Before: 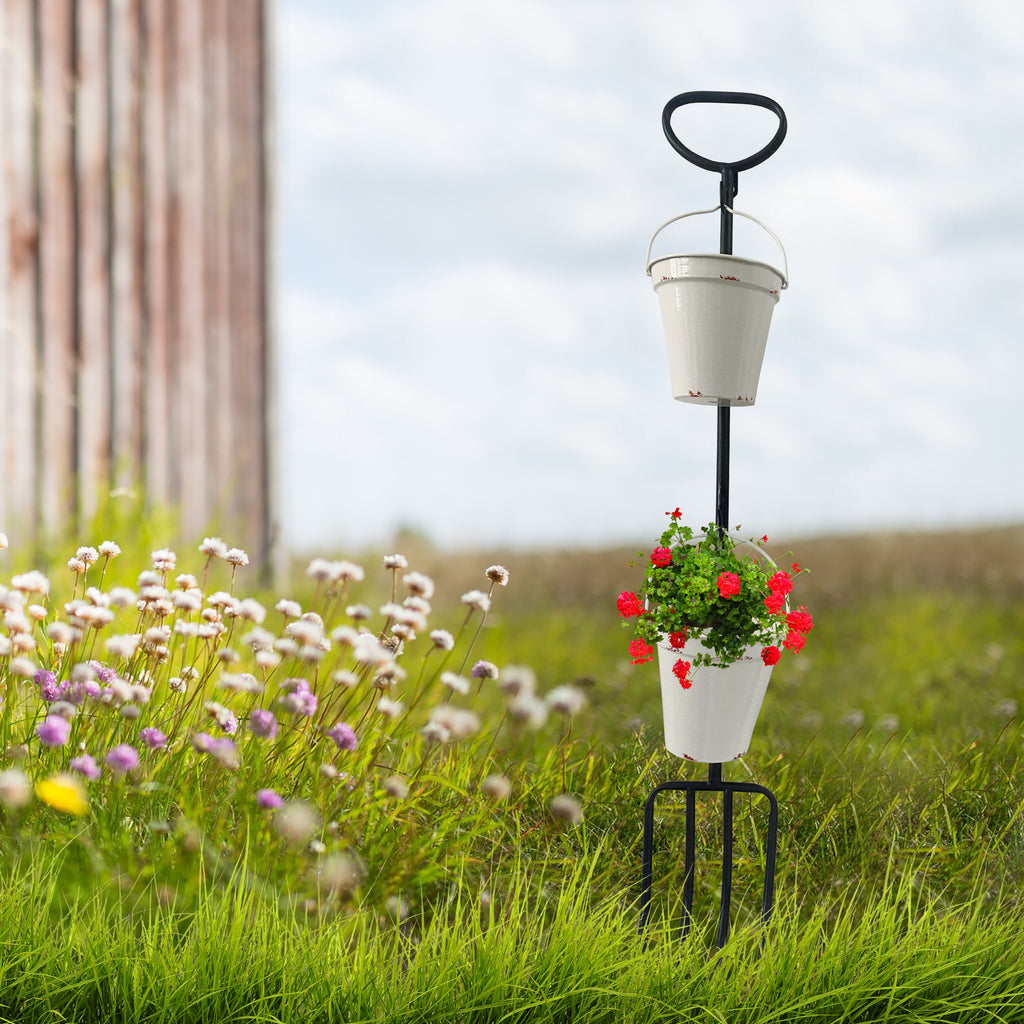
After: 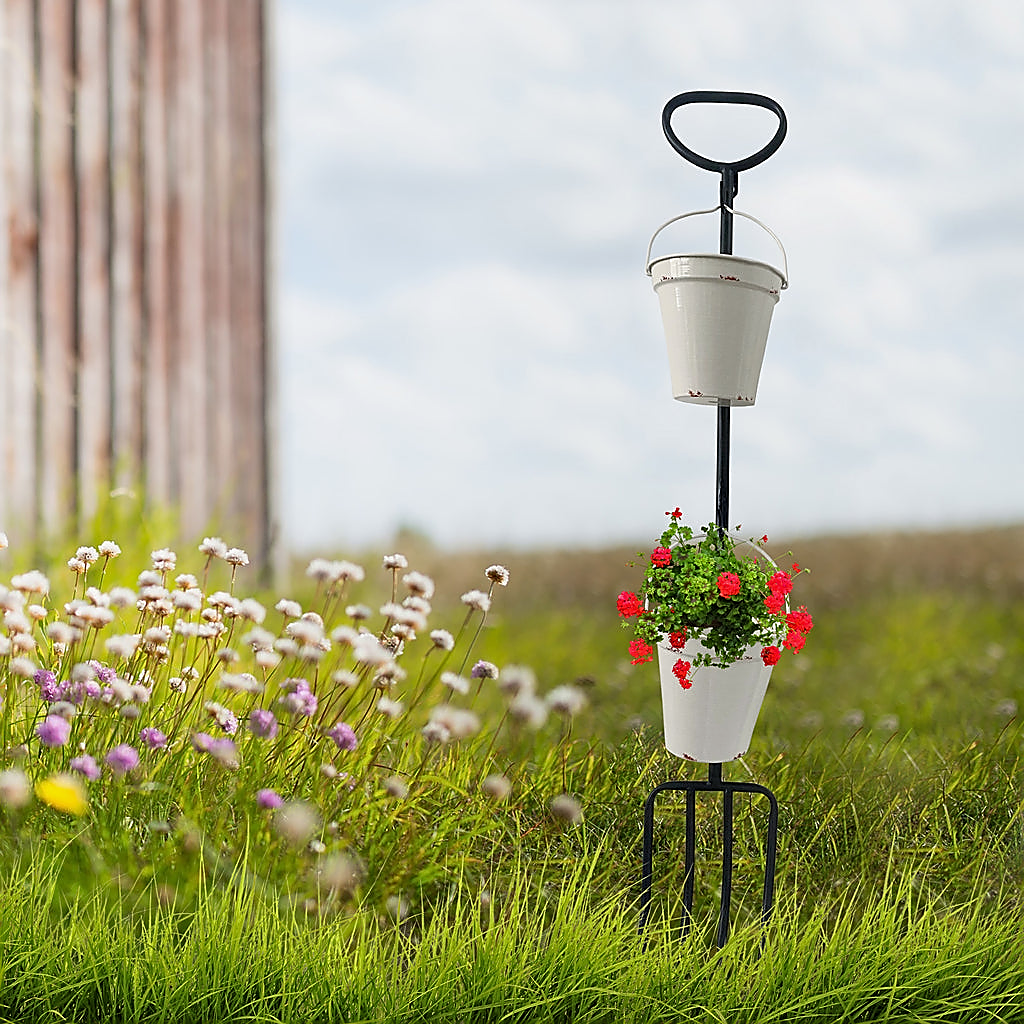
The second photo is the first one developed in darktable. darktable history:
exposure: exposure -0.116 EV, compensate exposure bias true, compensate highlight preservation false
sharpen: radius 1.4, amount 1.25, threshold 0.7
